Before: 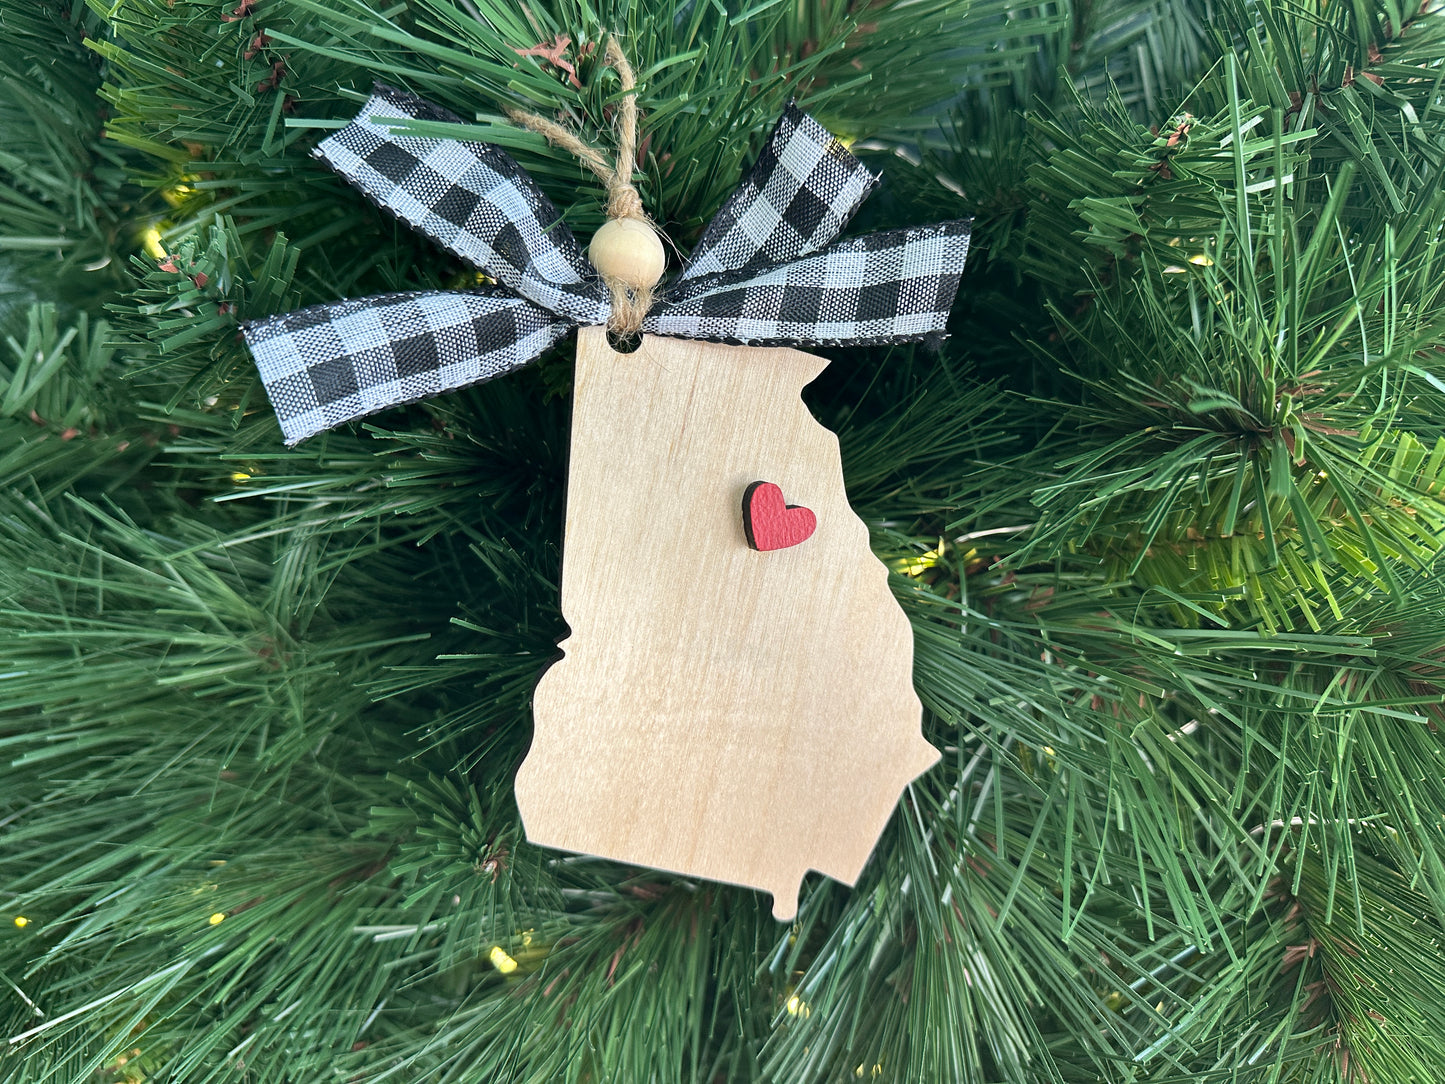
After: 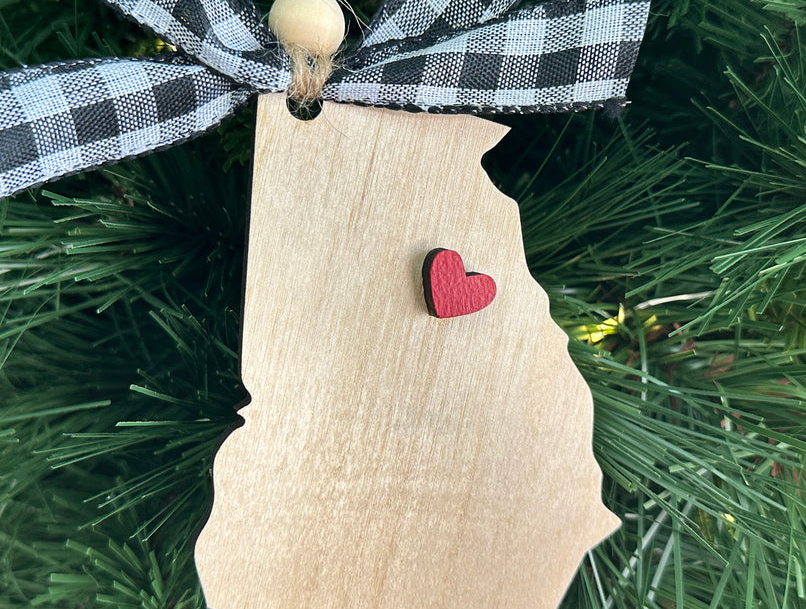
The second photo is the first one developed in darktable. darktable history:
crop and rotate: left 22.146%, top 21.543%, right 22.065%, bottom 22.211%
shadows and highlights: shadows 39.47, highlights -54.33, low approximation 0.01, soften with gaussian
